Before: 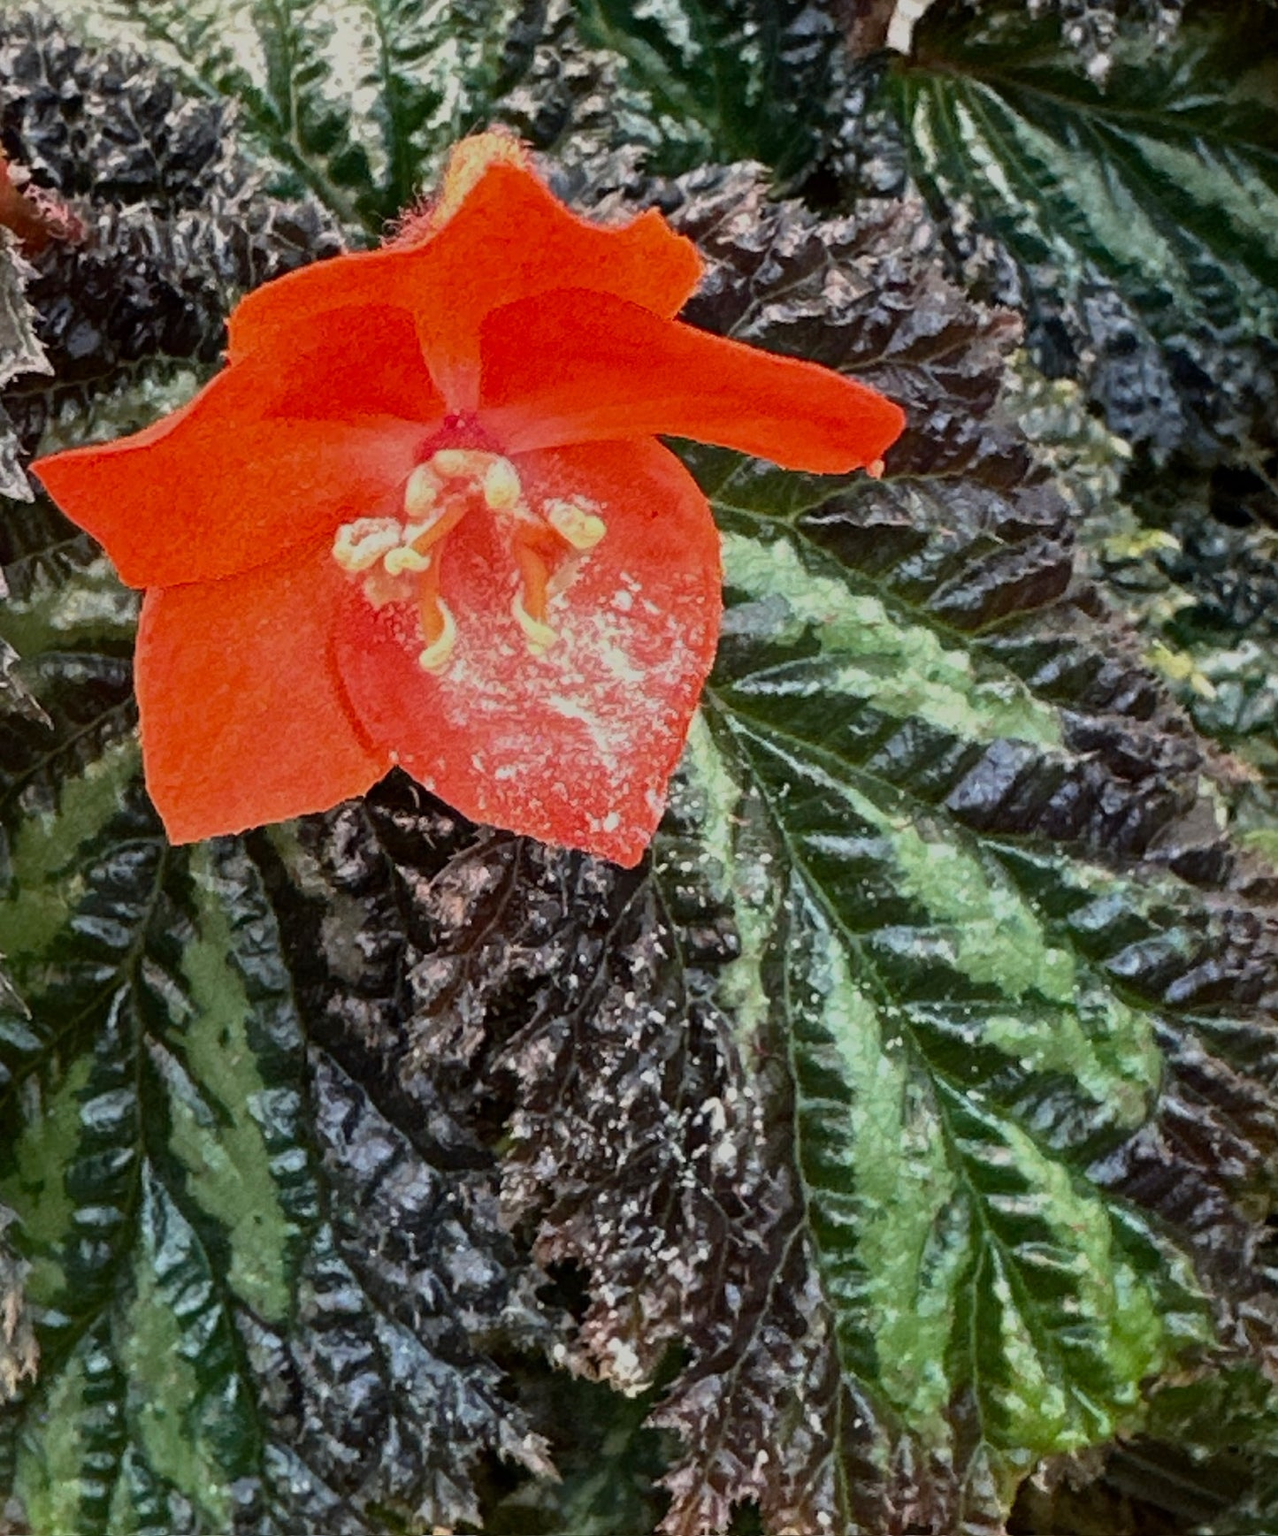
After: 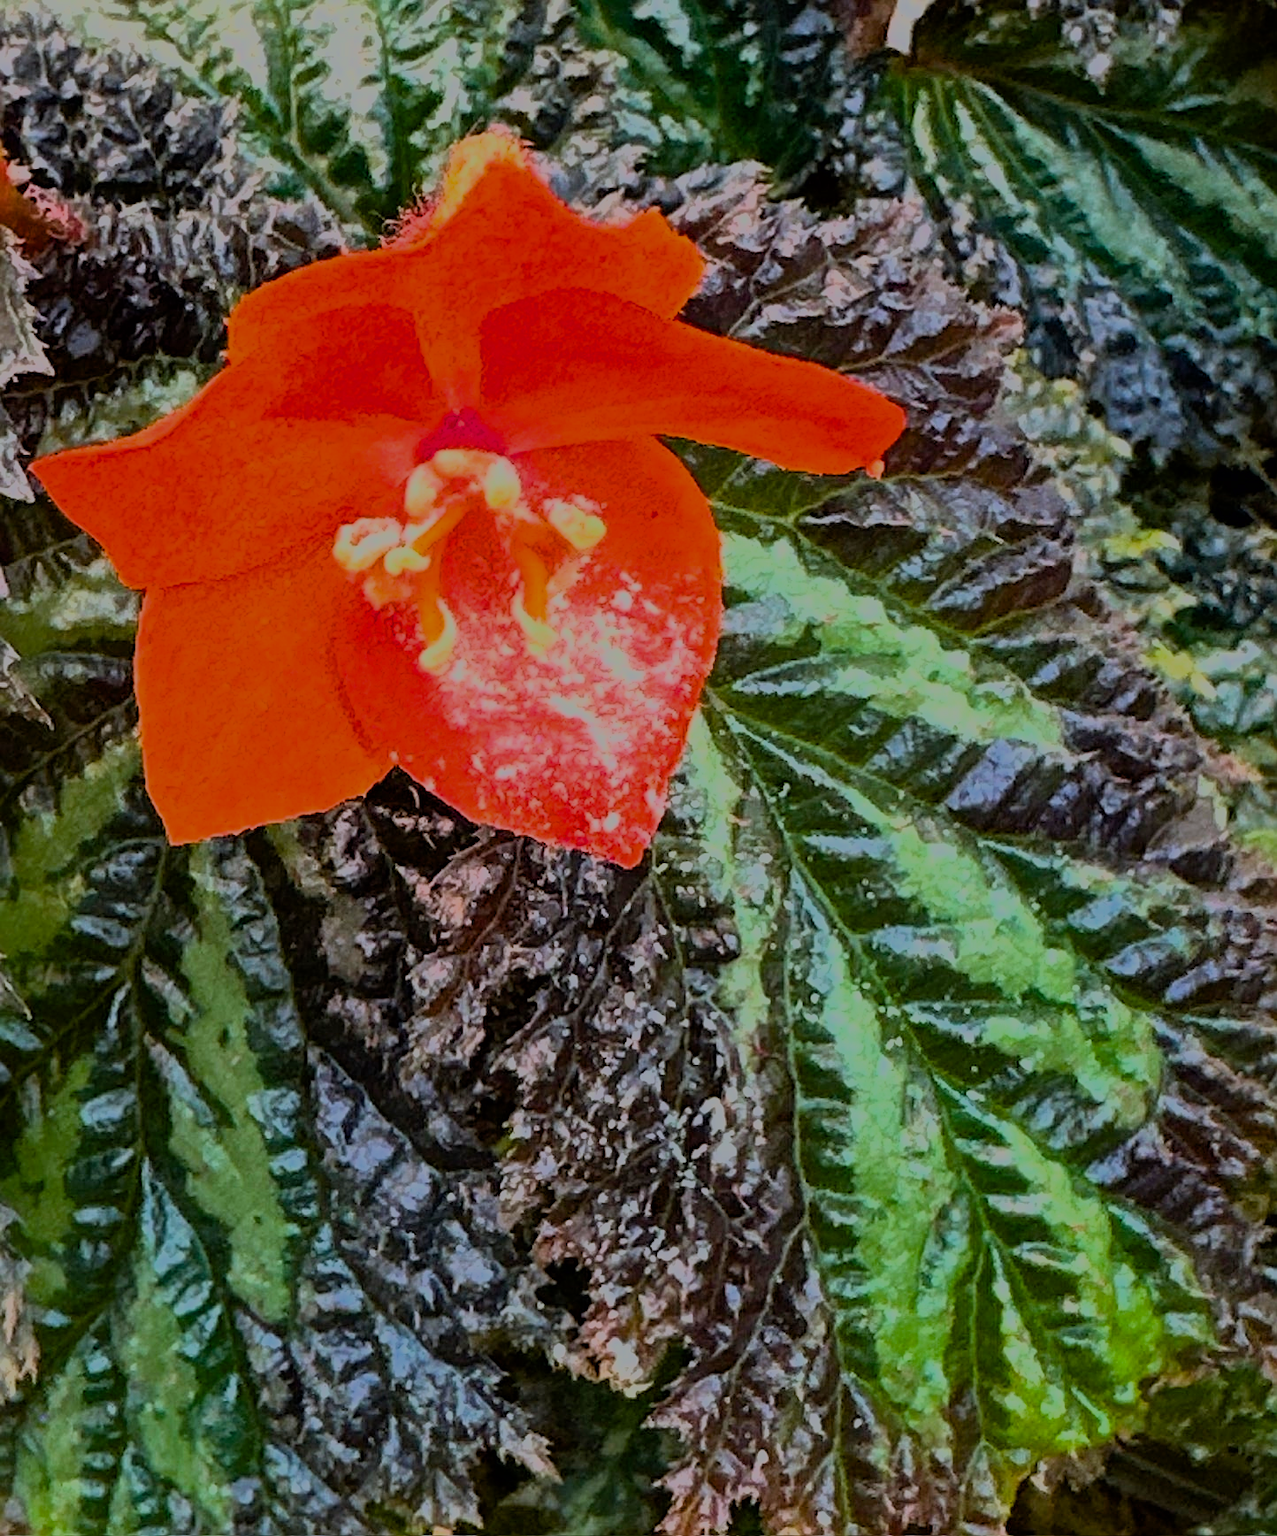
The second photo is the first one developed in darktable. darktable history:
sharpen: on, module defaults
color balance rgb: highlights gain › luminance 17.092%, highlights gain › chroma 2.874%, highlights gain › hue 262.74°, perceptual saturation grading › global saturation 36.017%, global vibrance 24.817%
filmic rgb: black relative exposure -12.96 EV, white relative exposure 4.03 EV, target white luminance 85.04%, hardness 6.28, latitude 41.54%, contrast 0.854, shadows ↔ highlights balance 8.47%, color science v6 (2022)
